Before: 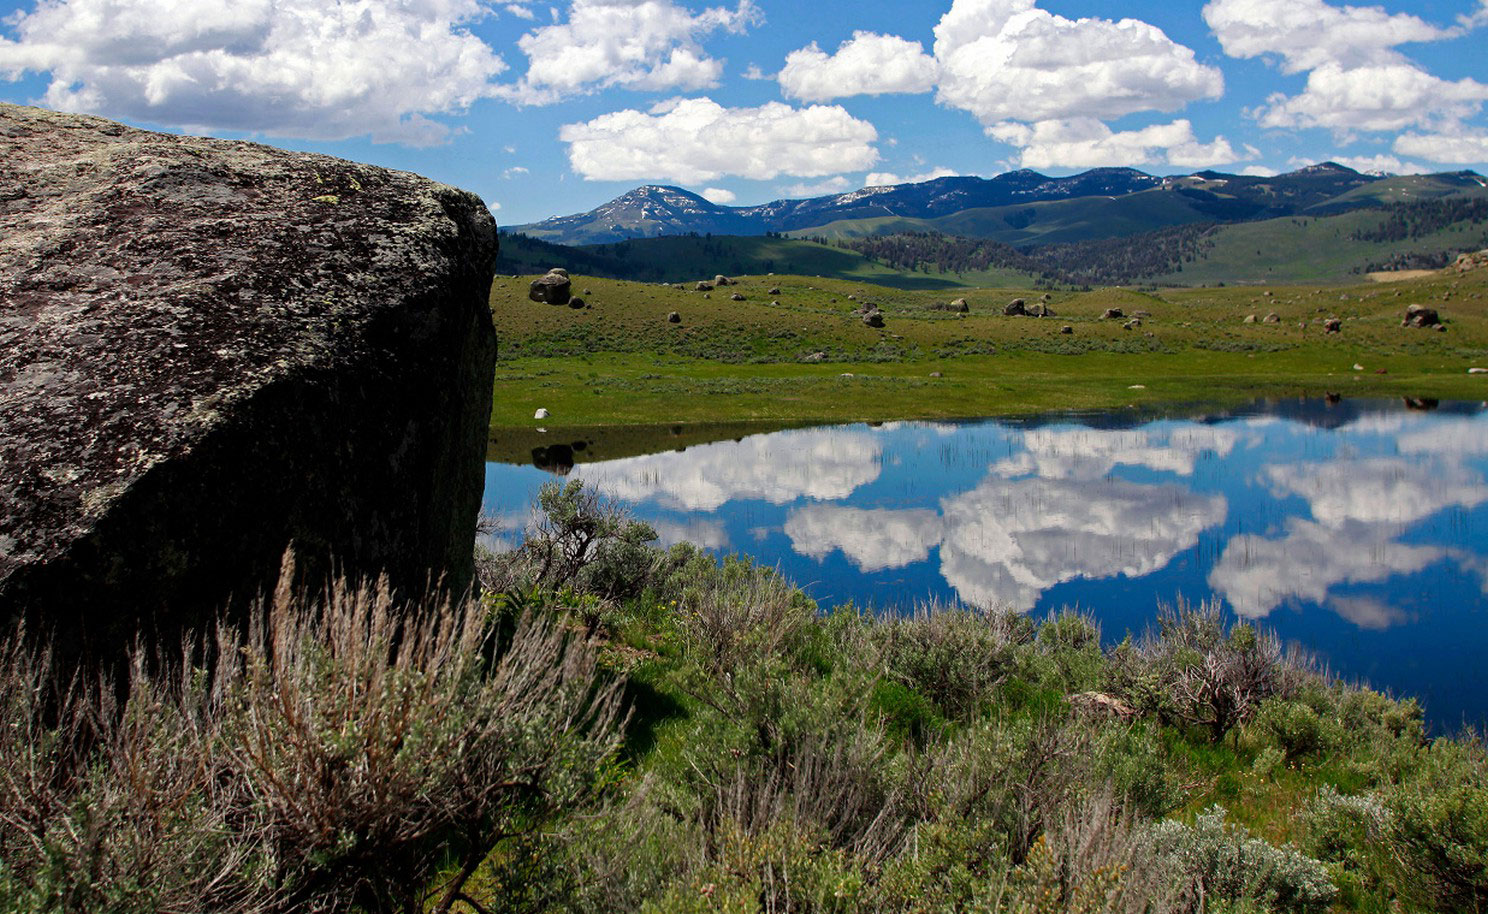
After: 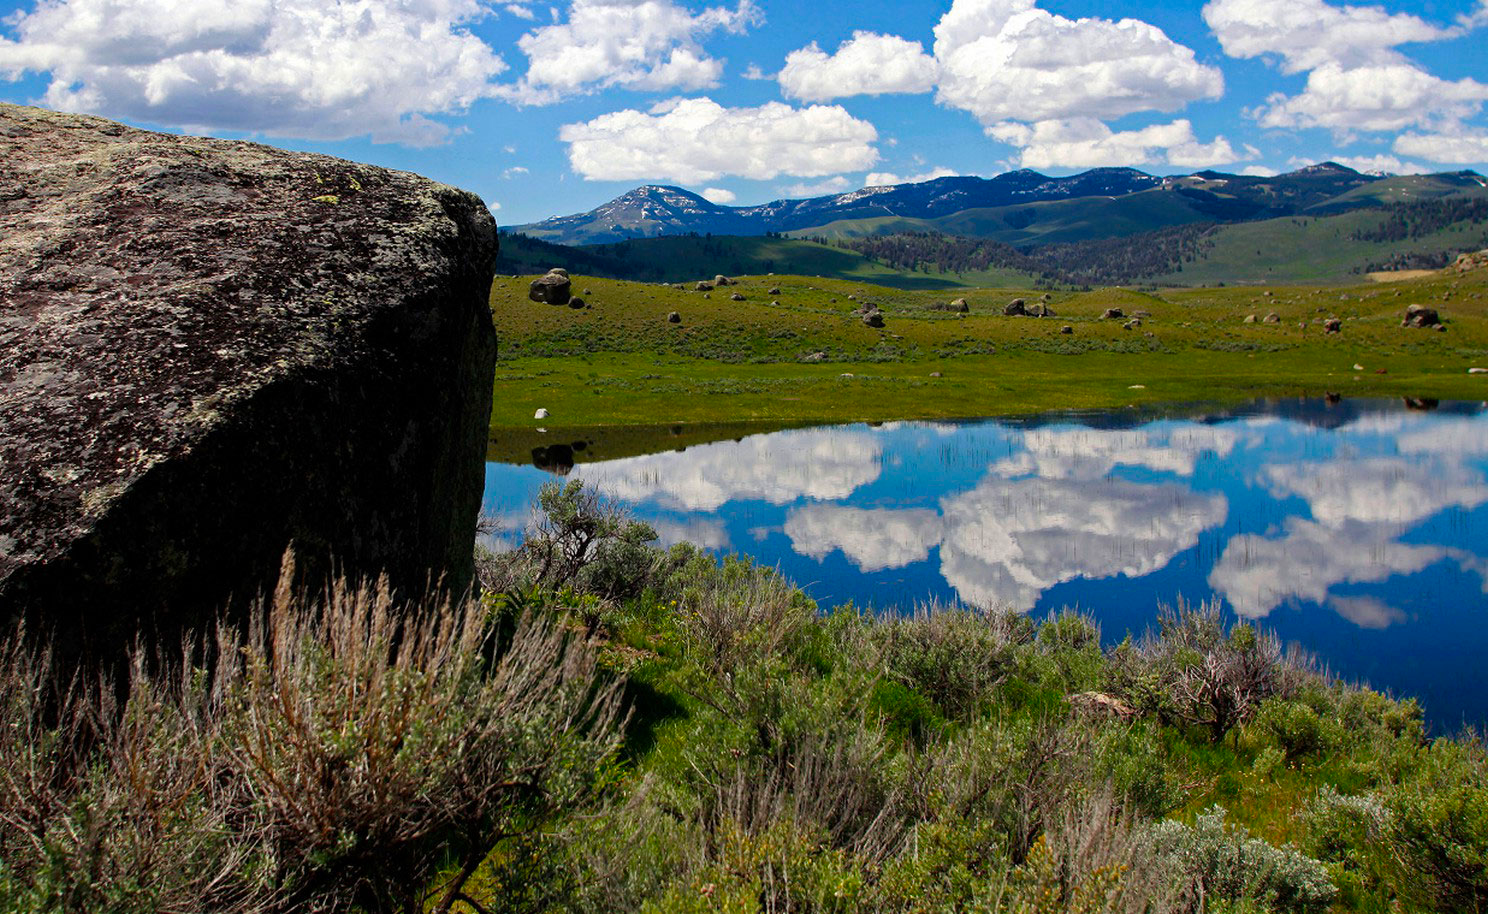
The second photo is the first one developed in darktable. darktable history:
color balance rgb: perceptual saturation grading › global saturation 30%, global vibrance 10%
contrast brightness saturation: saturation -0.05
